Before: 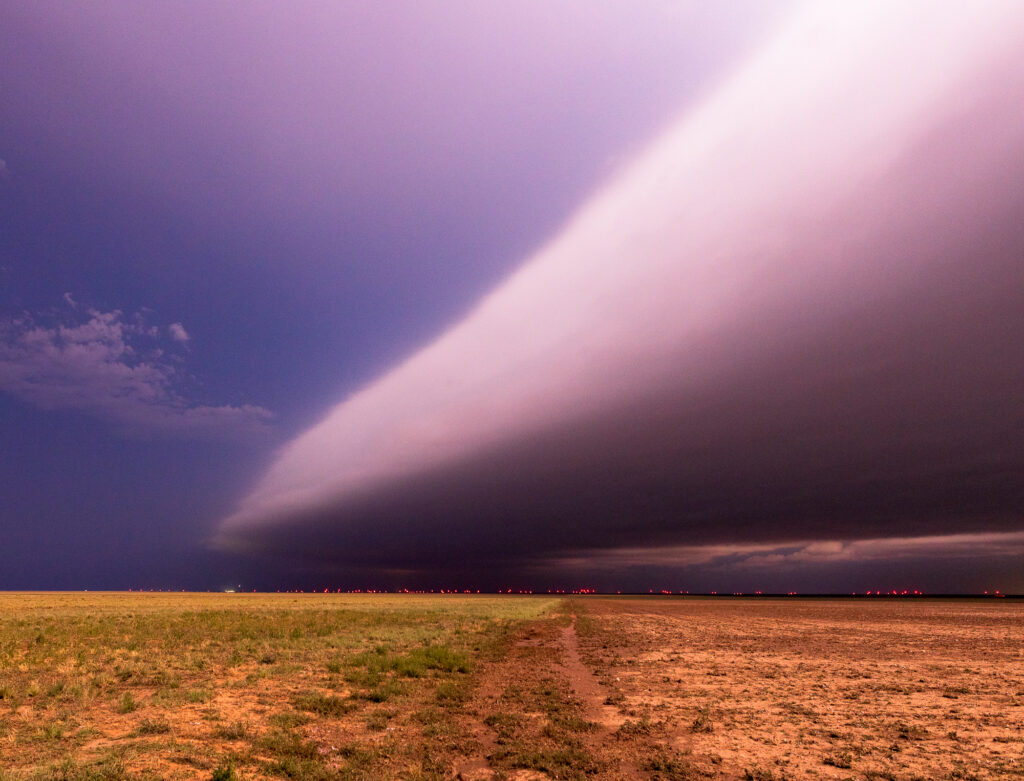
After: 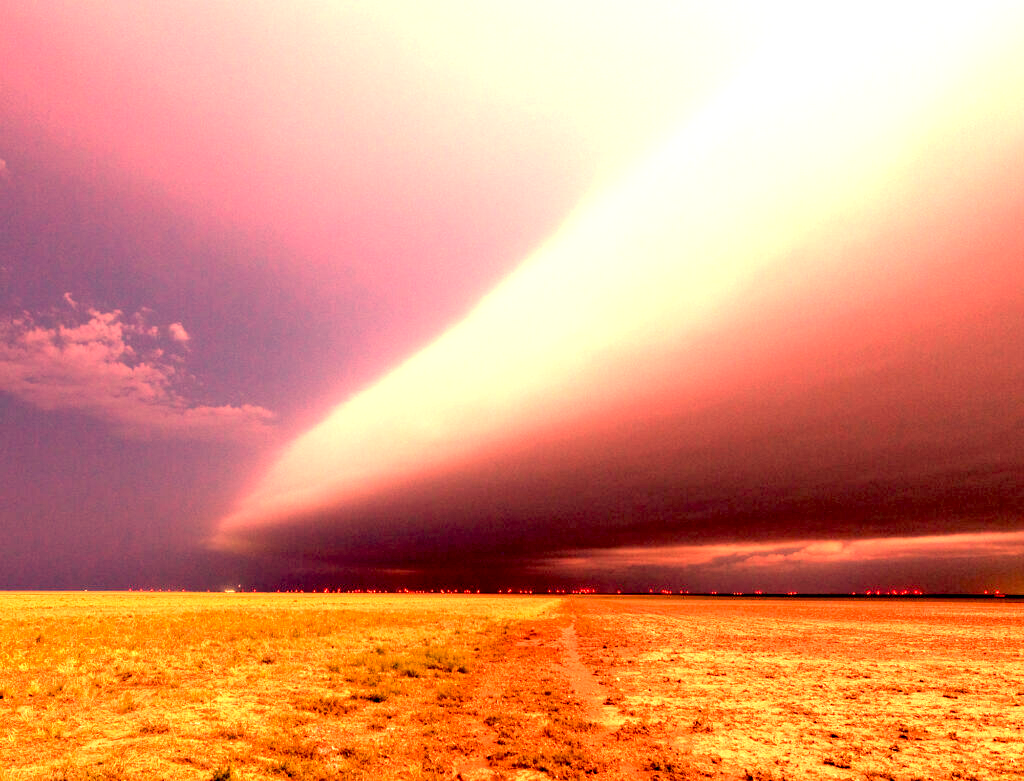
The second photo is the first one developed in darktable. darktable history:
white balance: red 1.467, blue 0.684
exposure: black level correction 0.009, exposure 1.425 EV, compensate highlight preservation false
color zones: curves: ch0 [(0, 0.5) (0.143, 0.5) (0.286, 0.5) (0.429, 0.5) (0.571, 0.5) (0.714, 0.476) (0.857, 0.5) (1, 0.5)]; ch2 [(0, 0.5) (0.143, 0.5) (0.286, 0.5) (0.429, 0.5) (0.571, 0.5) (0.714, 0.487) (0.857, 0.5) (1, 0.5)]
